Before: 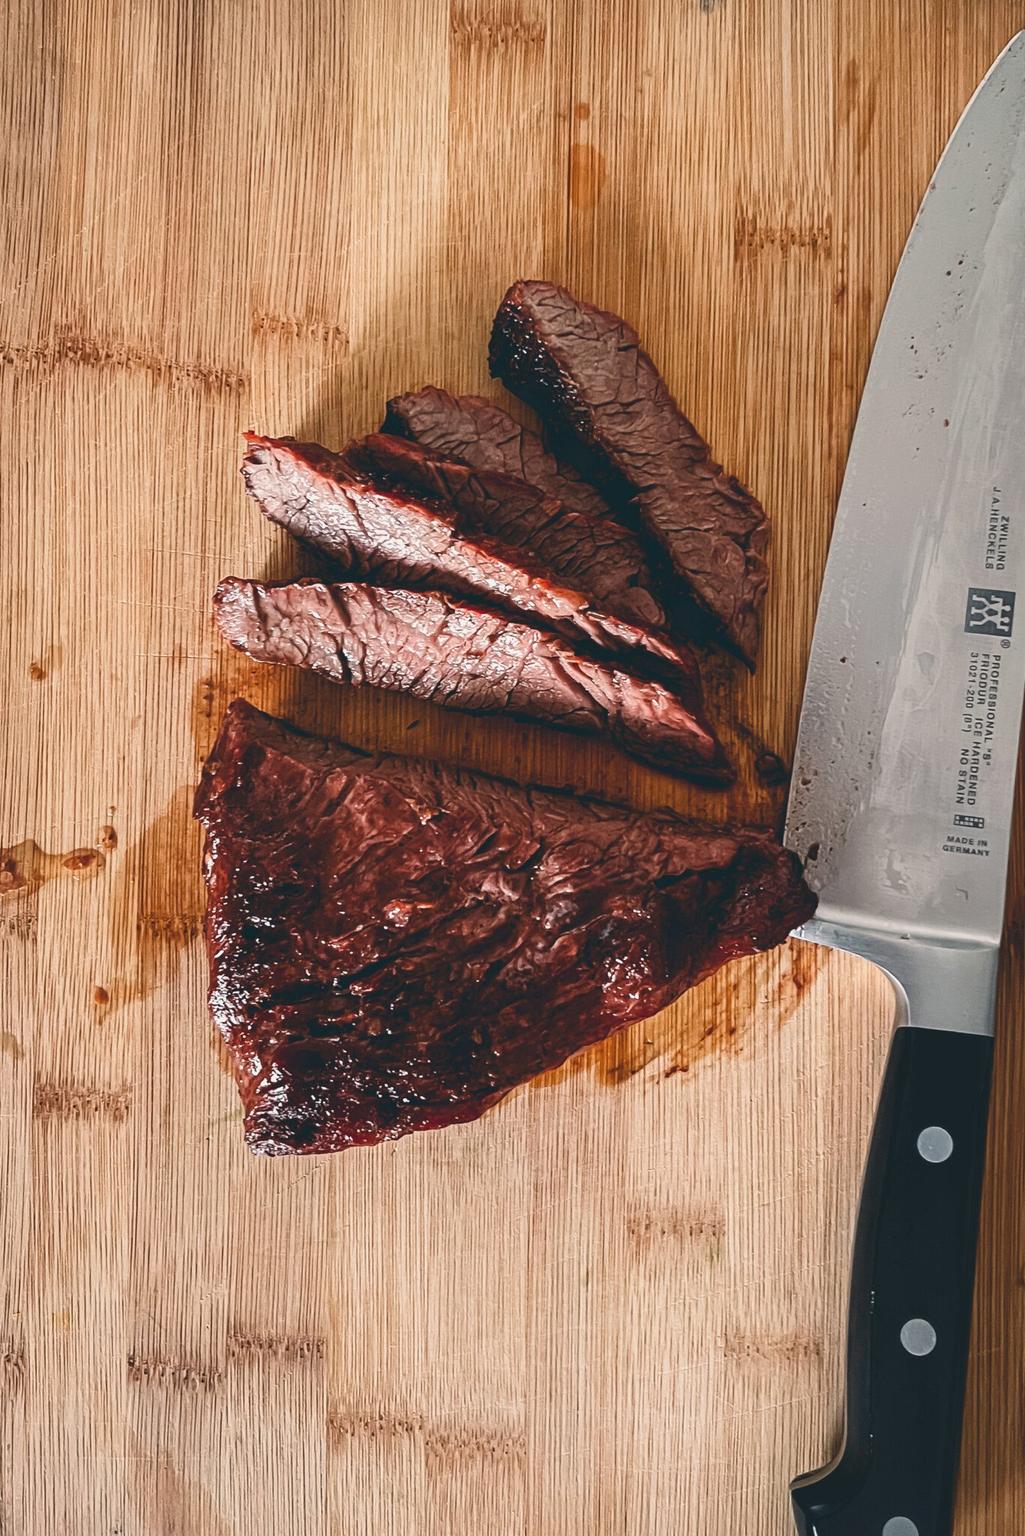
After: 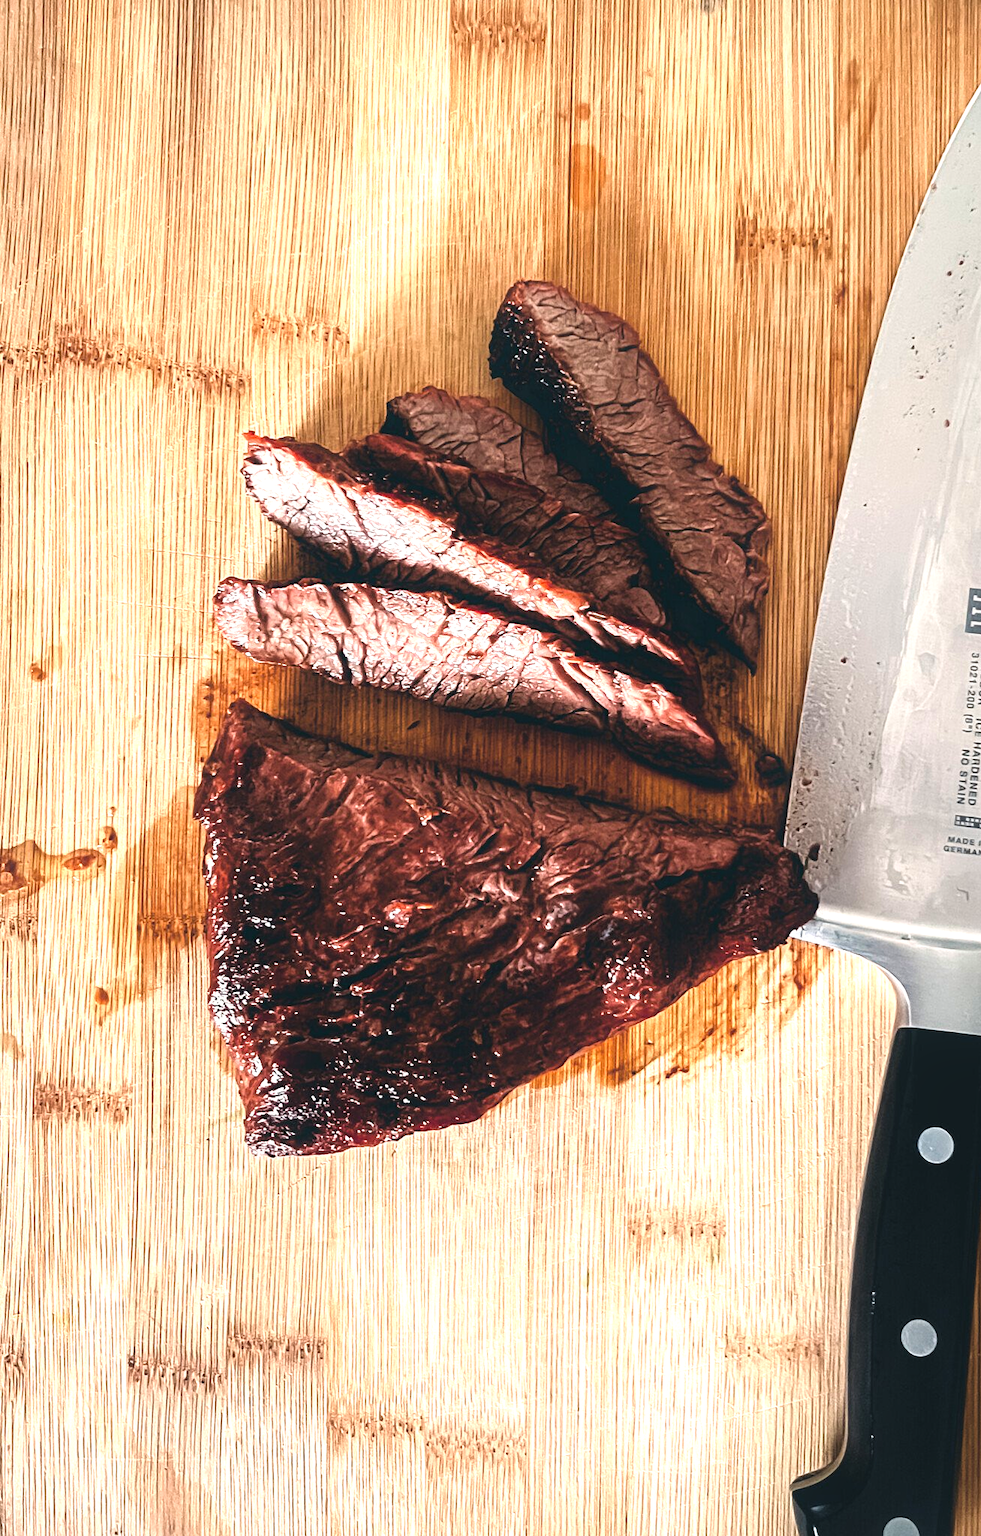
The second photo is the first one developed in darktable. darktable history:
crop: right 4.252%, bottom 0.018%
tone equalizer: -8 EV -1.09 EV, -7 EV -1.03 EV, -6 EV -0.857 EV, -5 EV -0.608 EV, -3 EV 0.559 EV, -2 EV 0.873 EV, -1 EV 0.989 EV, +0 EV 1.08 EV
velvia: strength 8.96%
